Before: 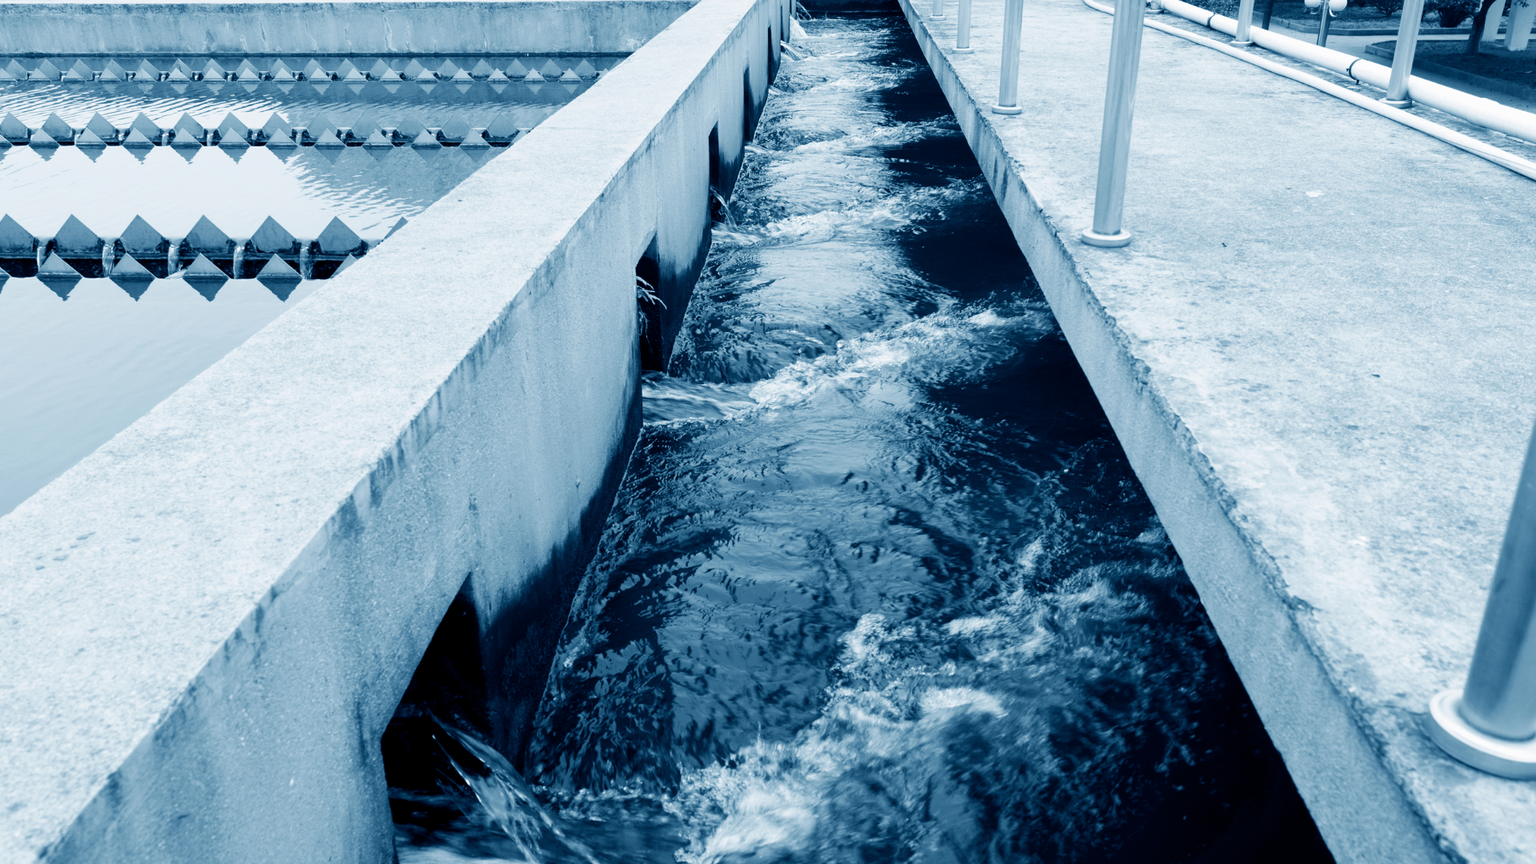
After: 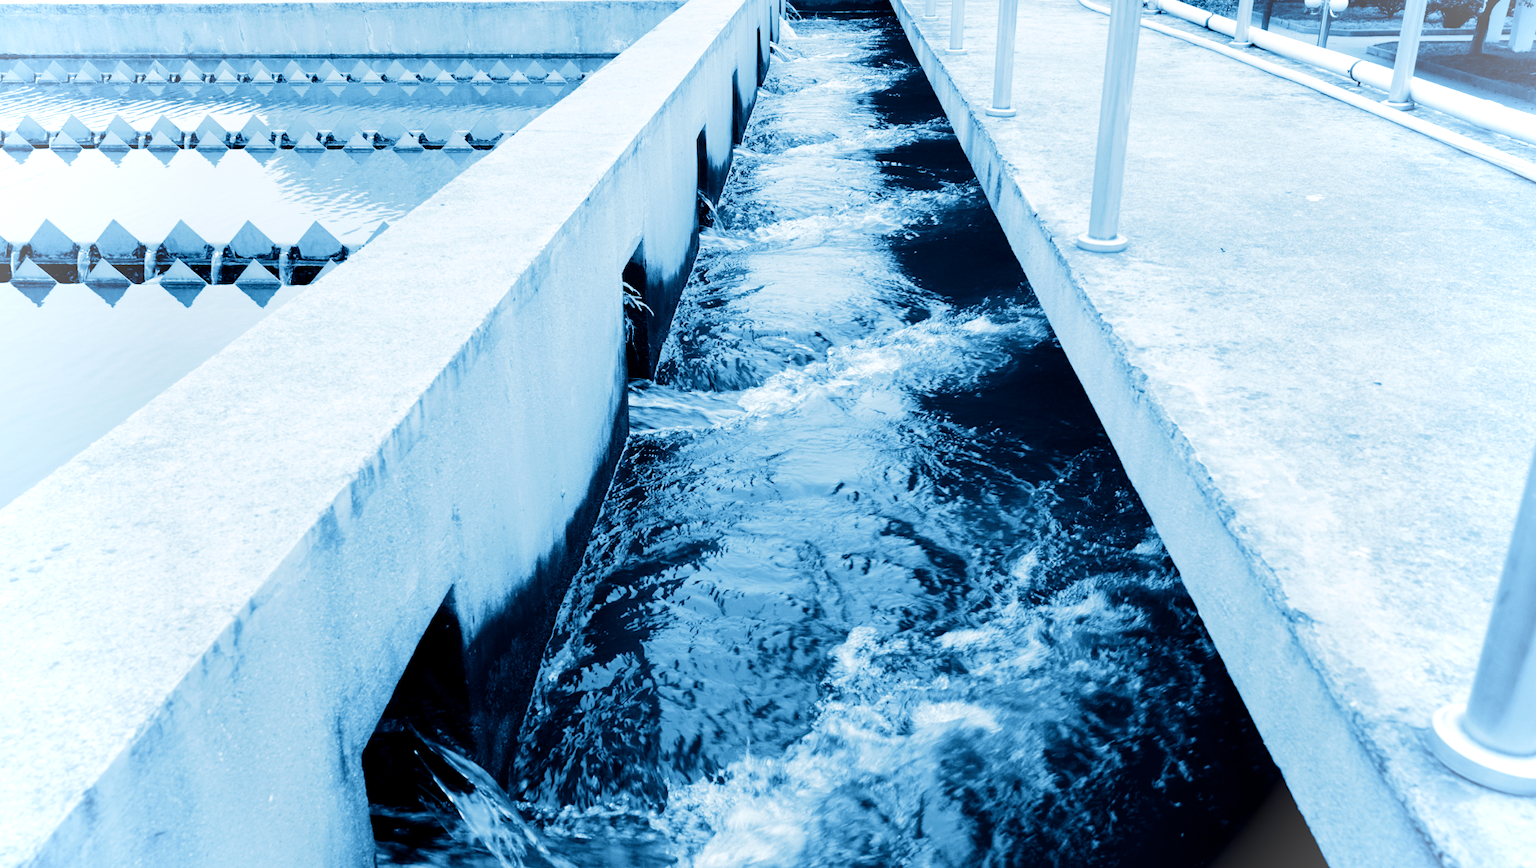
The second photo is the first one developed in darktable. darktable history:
crop: left 1.722%, right 0.273%, bottom 1.438%
vignetting: brightness 0.286, saturation -0.001
tone equalizer: -7 EV 0.159 EV, -6 EV 0.623 EV, -5 EV 1.12 EV, -4 EV 1.32 EV, -3 EV 1.13 EV, -2 EV 0.6 EV, -1 EV 0.157 EV, edges refinement/feathering 500, mask exposure compensation -1.57 EV, preserve details no
